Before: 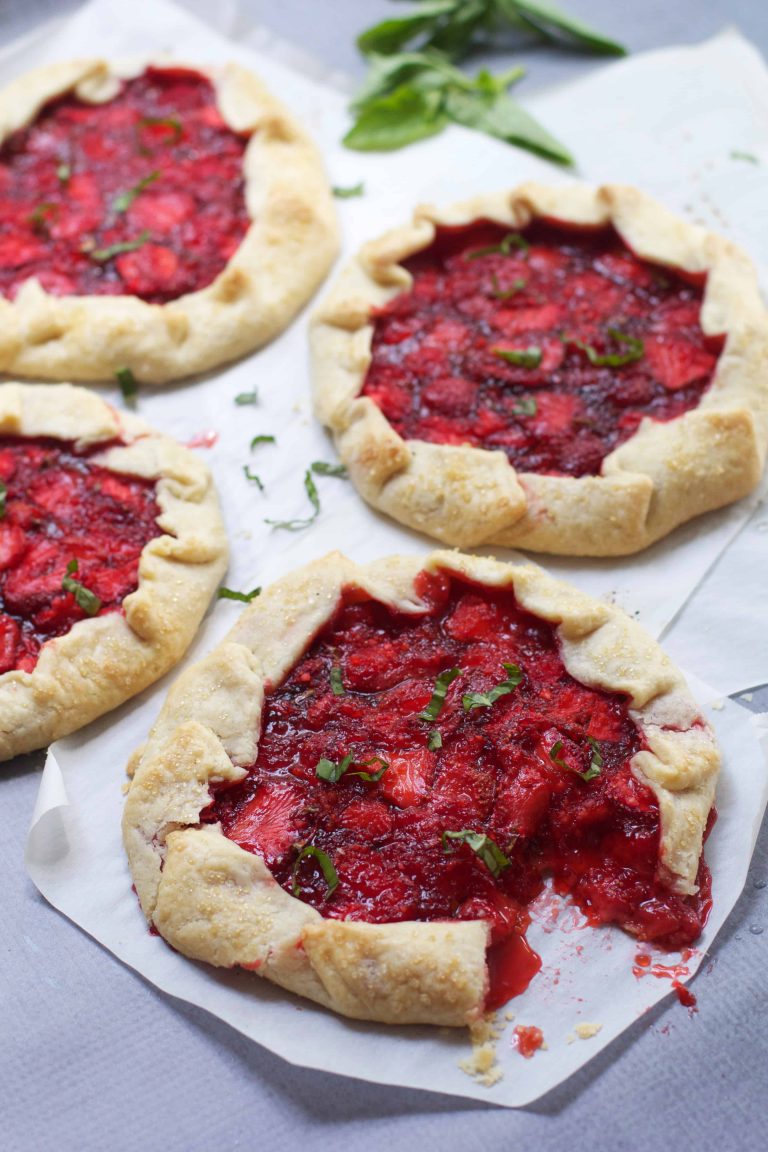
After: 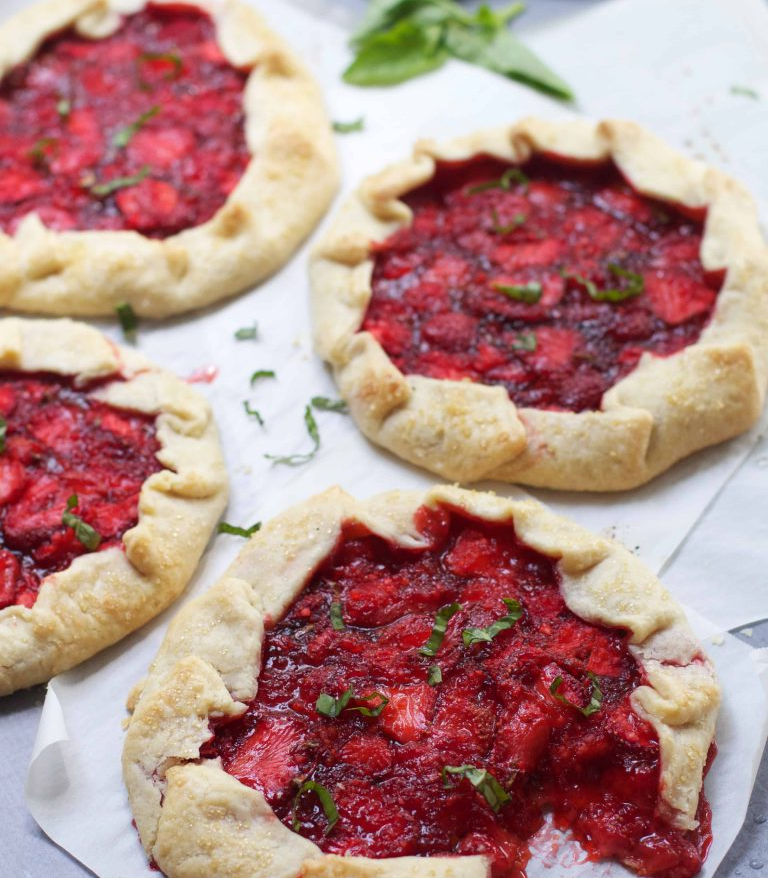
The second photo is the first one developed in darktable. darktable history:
crop: top 5.729%, bottom 17.991%
